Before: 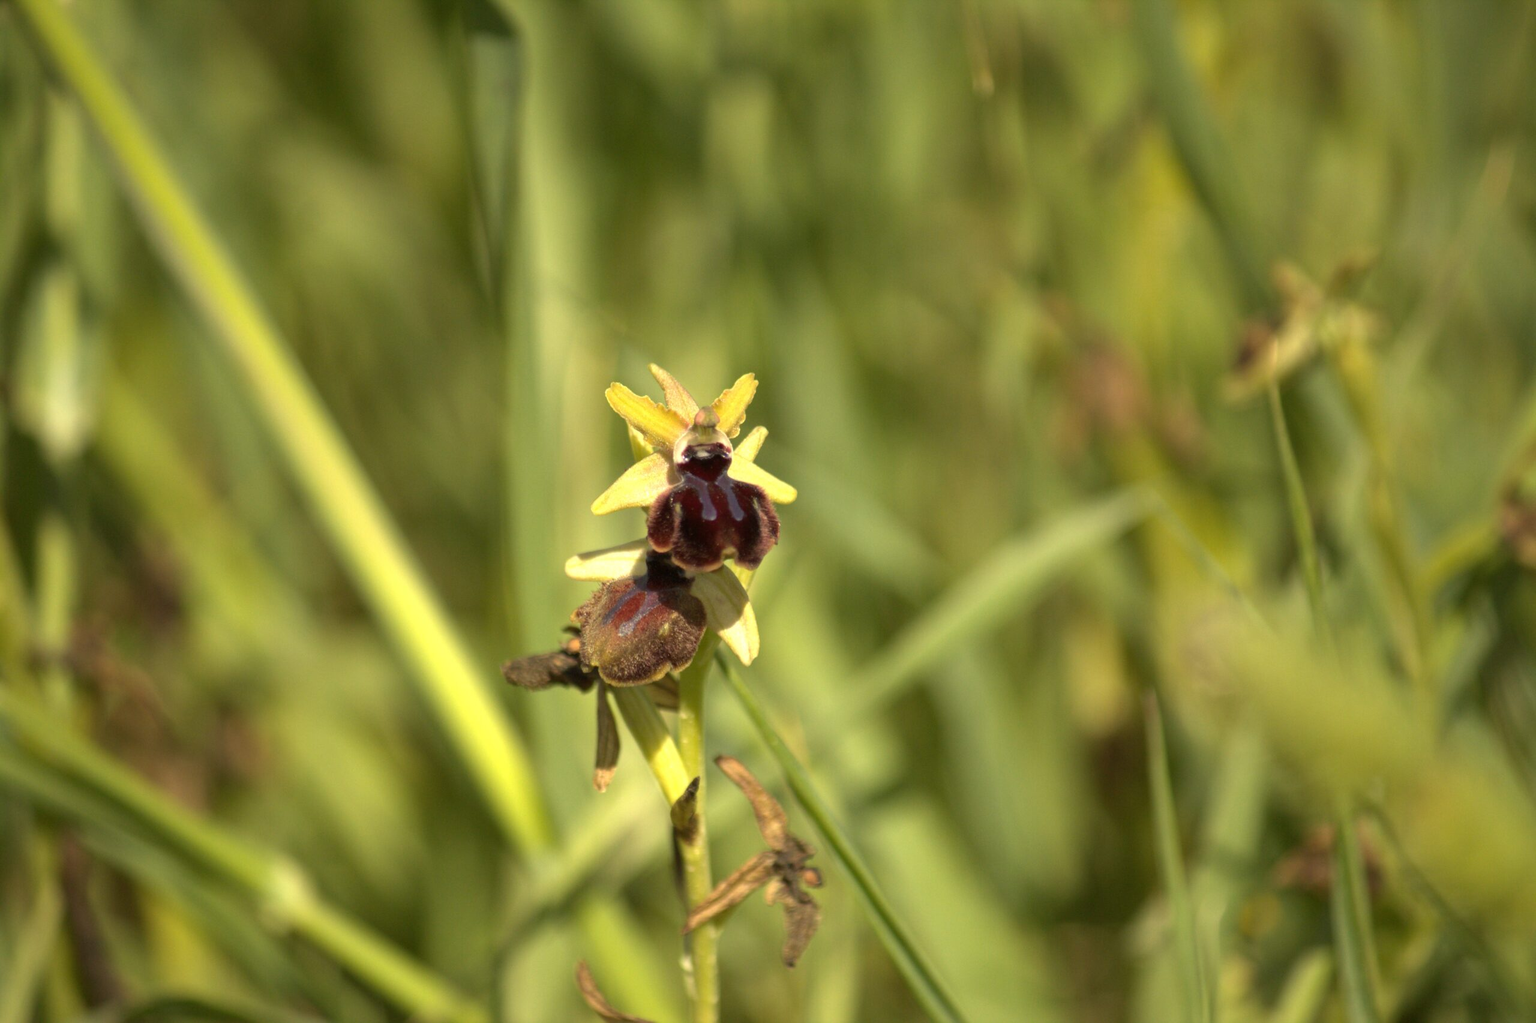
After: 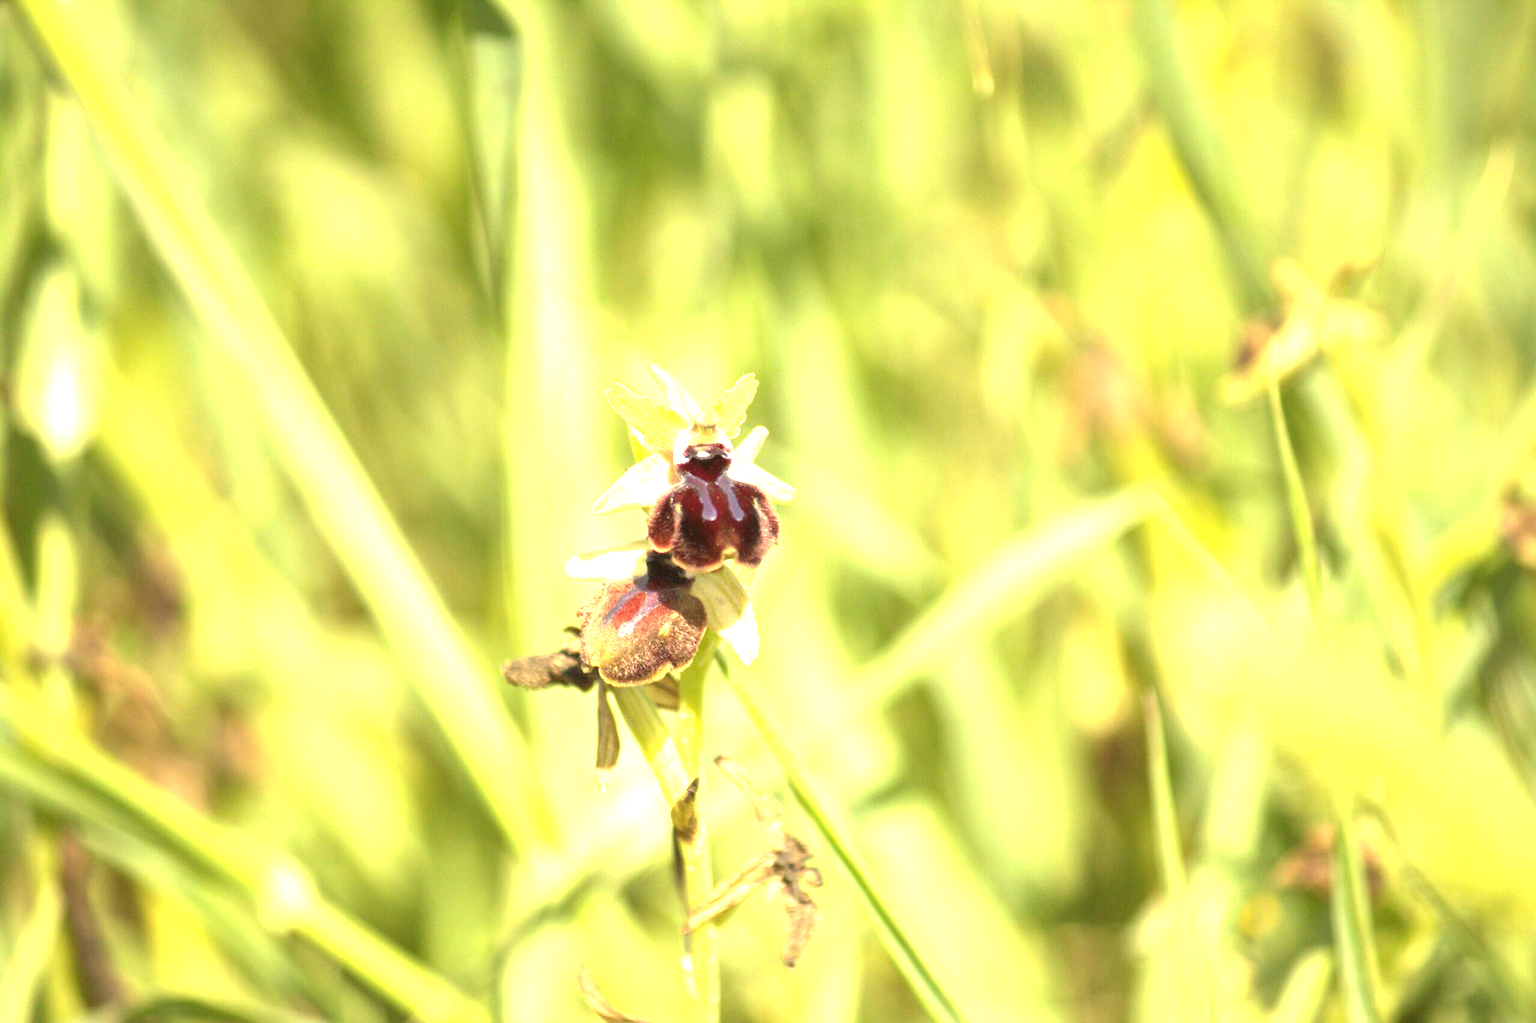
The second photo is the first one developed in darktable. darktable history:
exposure: black level correction 0, exposure 2.138 EV, compensate exposure bias true, compensate highlight preservation false
